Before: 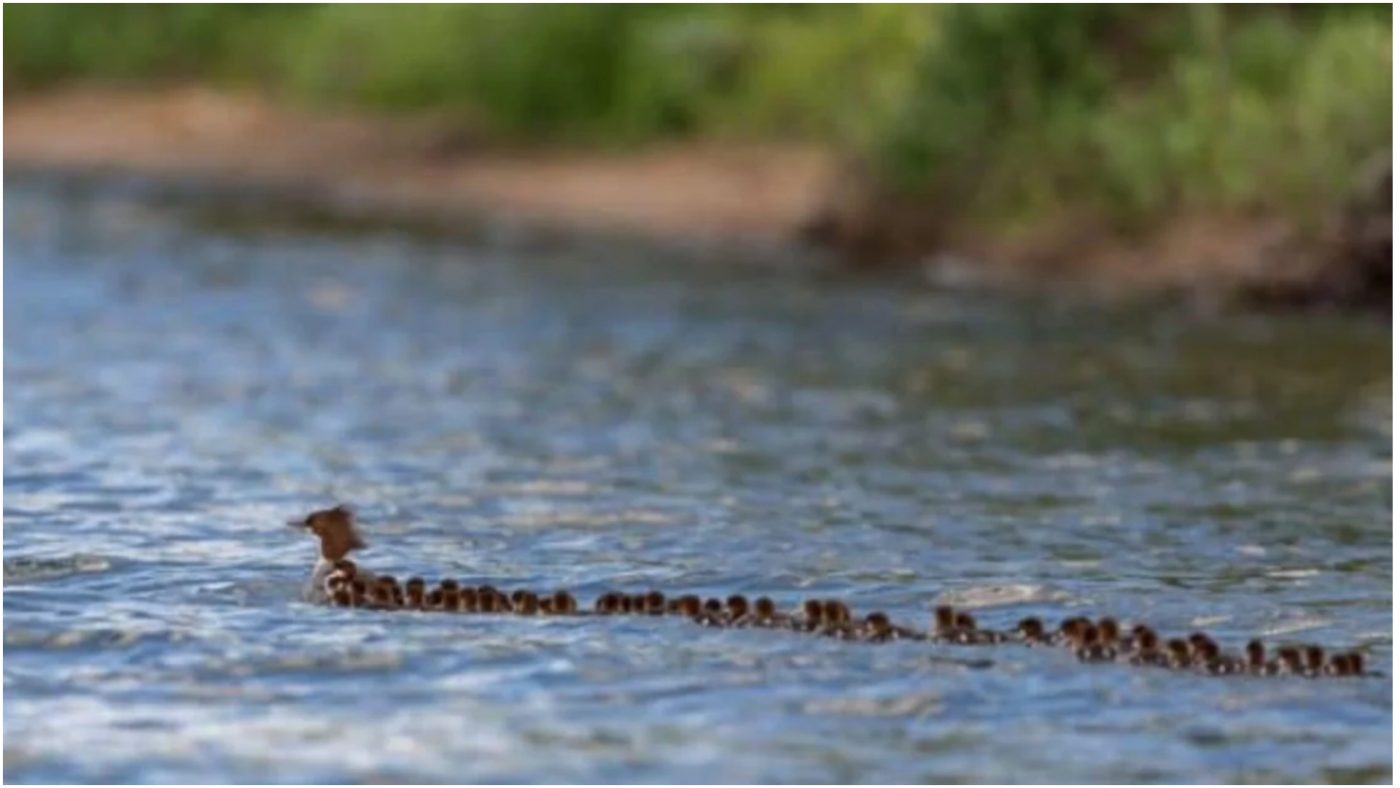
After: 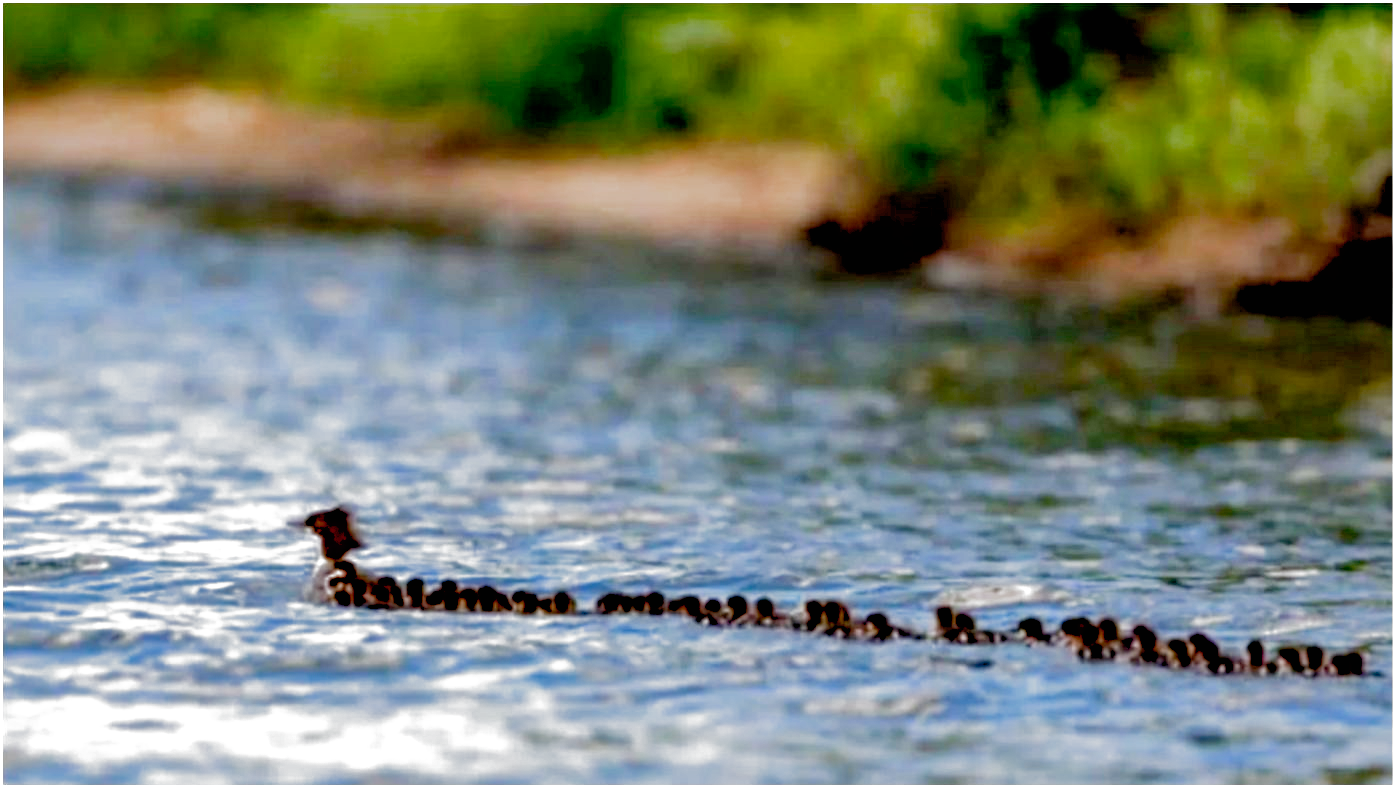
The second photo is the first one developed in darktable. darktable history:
shadows and highlights: on, module defaults
filmic rgb: black relative exposure -8.03 EV, white relative exposure 2.36 EV, hardness 6.62, add noise in highlights 0, preserve chrominance no, color science v3 (2019), use custom middle-gray values true, contrast in highlights soft
exposure: black level correction 0.036, exposure 0.903 EV, compensate highlight preservation false
